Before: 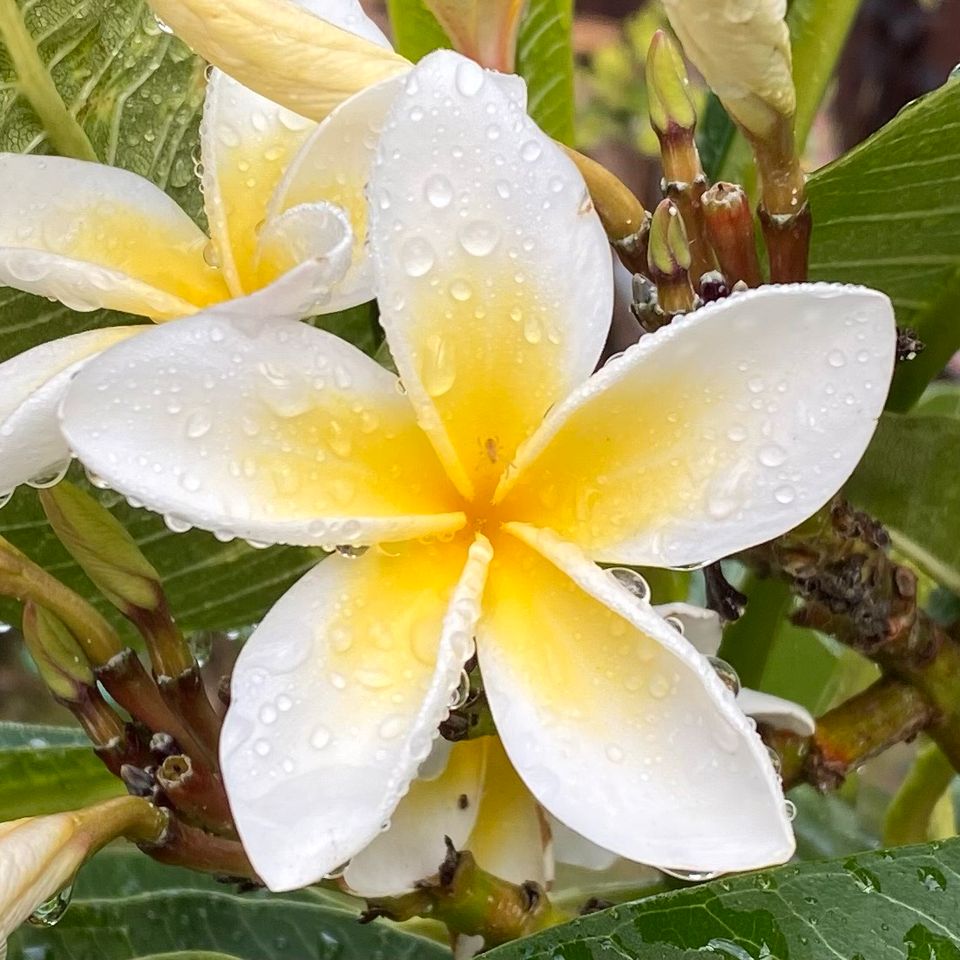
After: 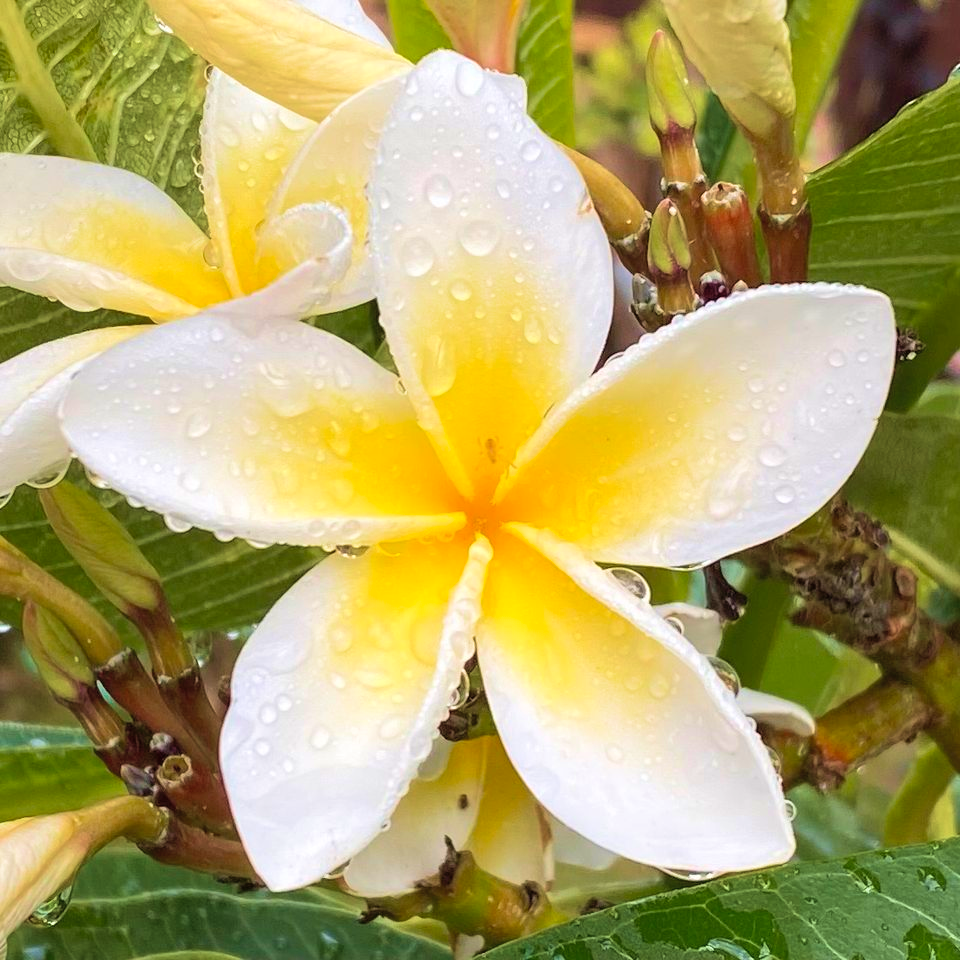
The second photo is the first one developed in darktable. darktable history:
velvia: strength 44.38%
contrast brightness saturation: brightness 0.094, saturation 0.194
